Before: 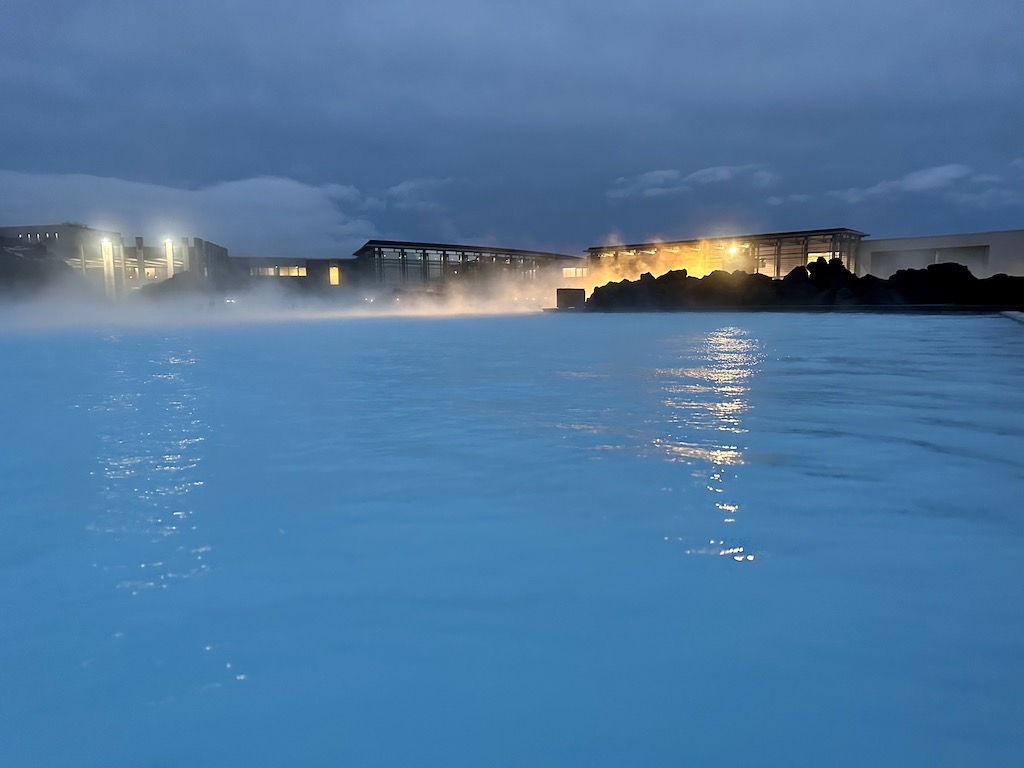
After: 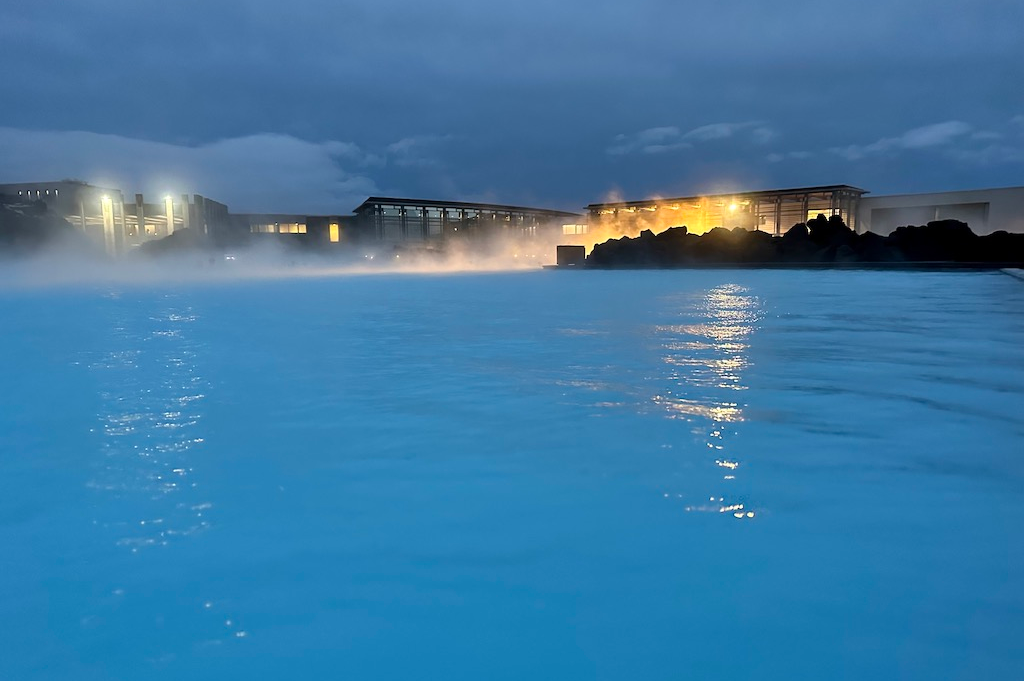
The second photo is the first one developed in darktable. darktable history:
crop and rotate: top 5.609%, bottom 5.609%
shadows and highlights: shadows 37.27, highlights -28.18, soften with gaussian
